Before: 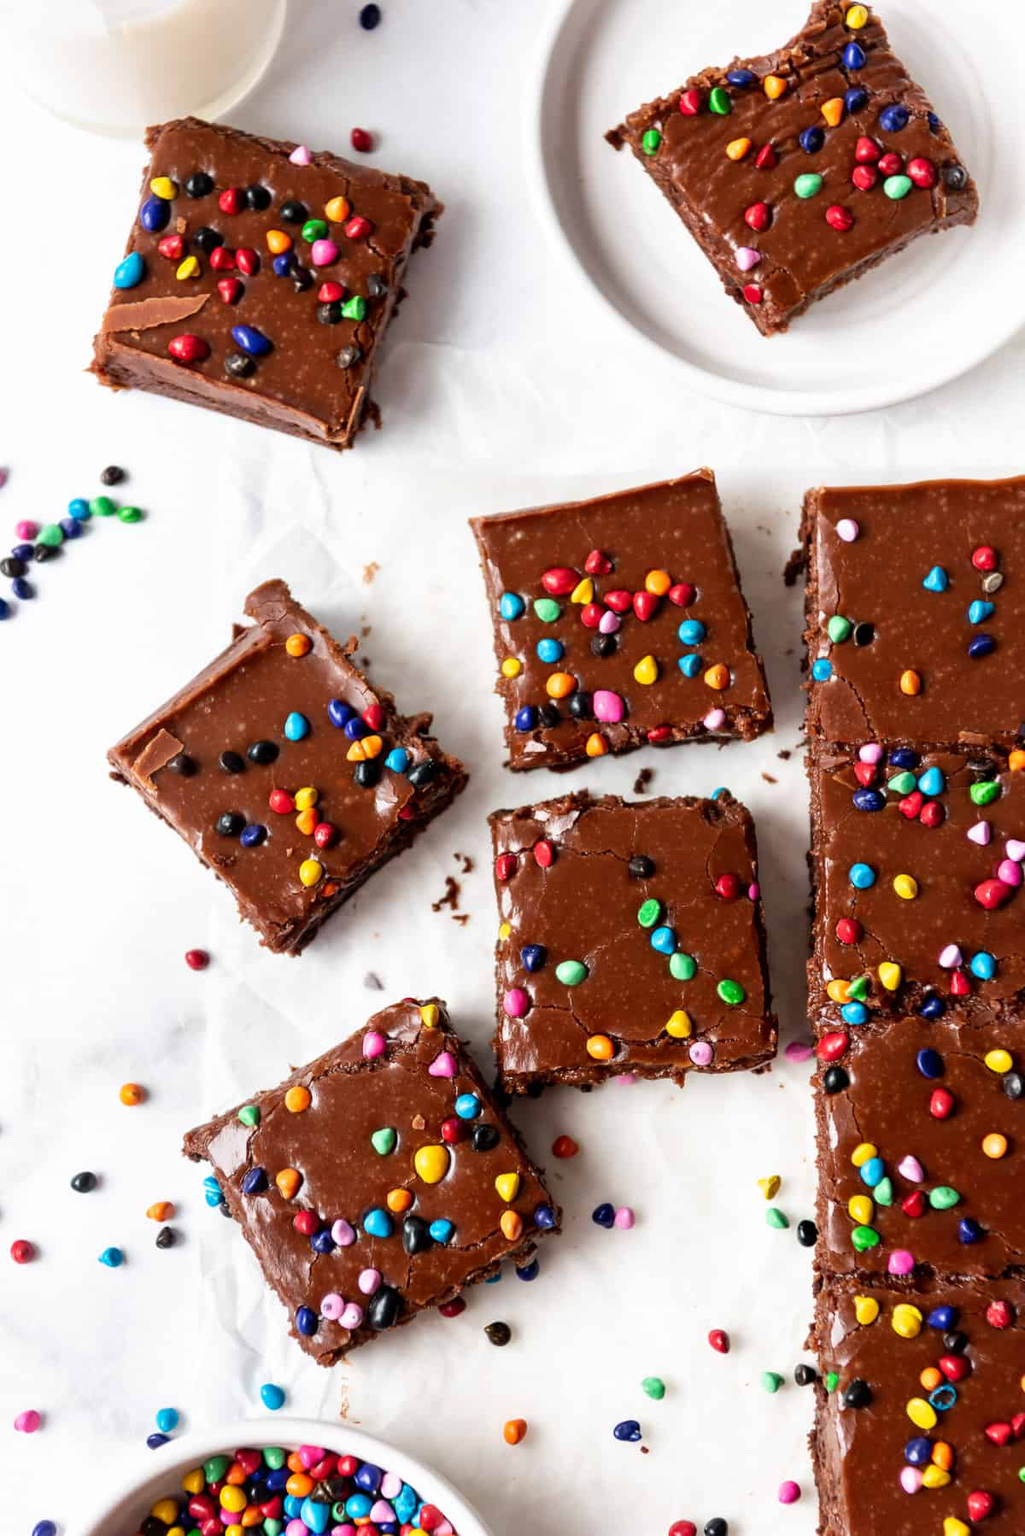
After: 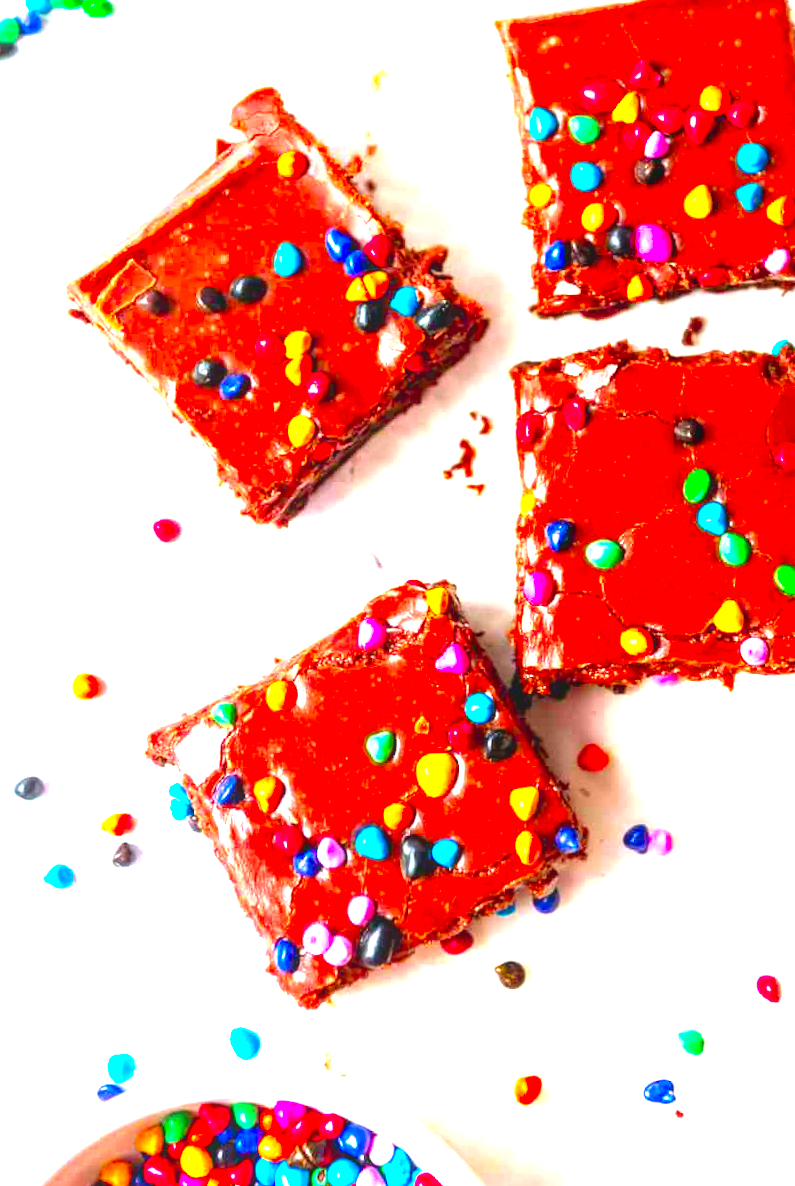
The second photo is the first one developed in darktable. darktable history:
color correction: highlights b* 0.061, saturation 2.13
crop and rotate: angle -1.11°, left 3.782%, top 32.114%, right 28.016%
local contrast: detail 110%
exposure: exposure 1.515 EV, compensate exposure bias true, compensate highlight preservation false
